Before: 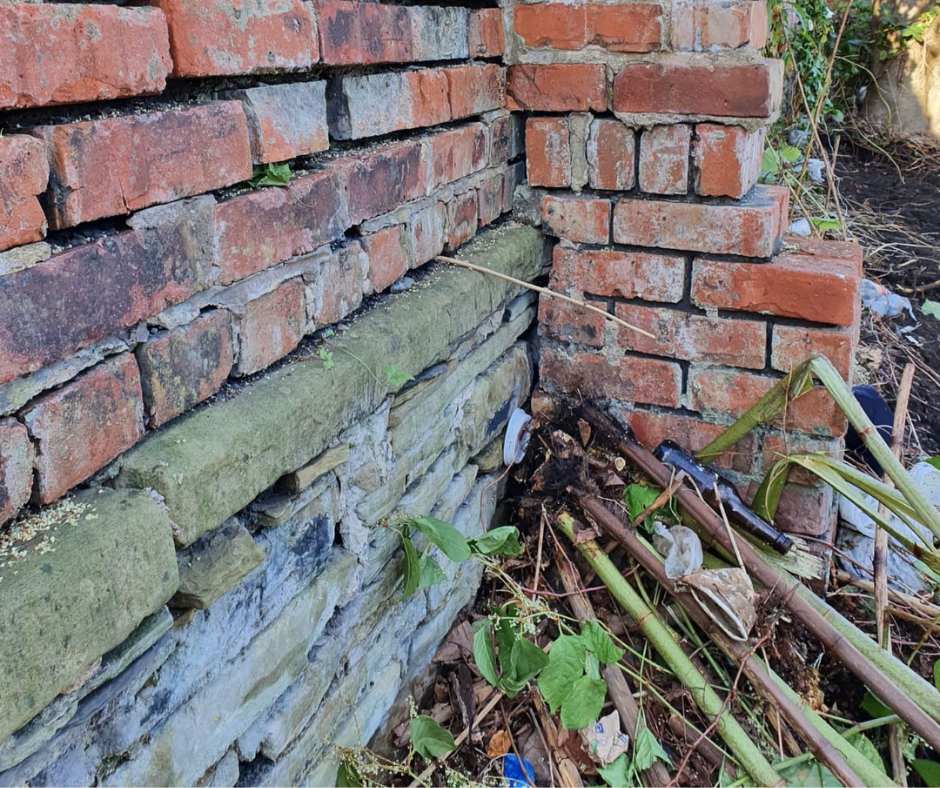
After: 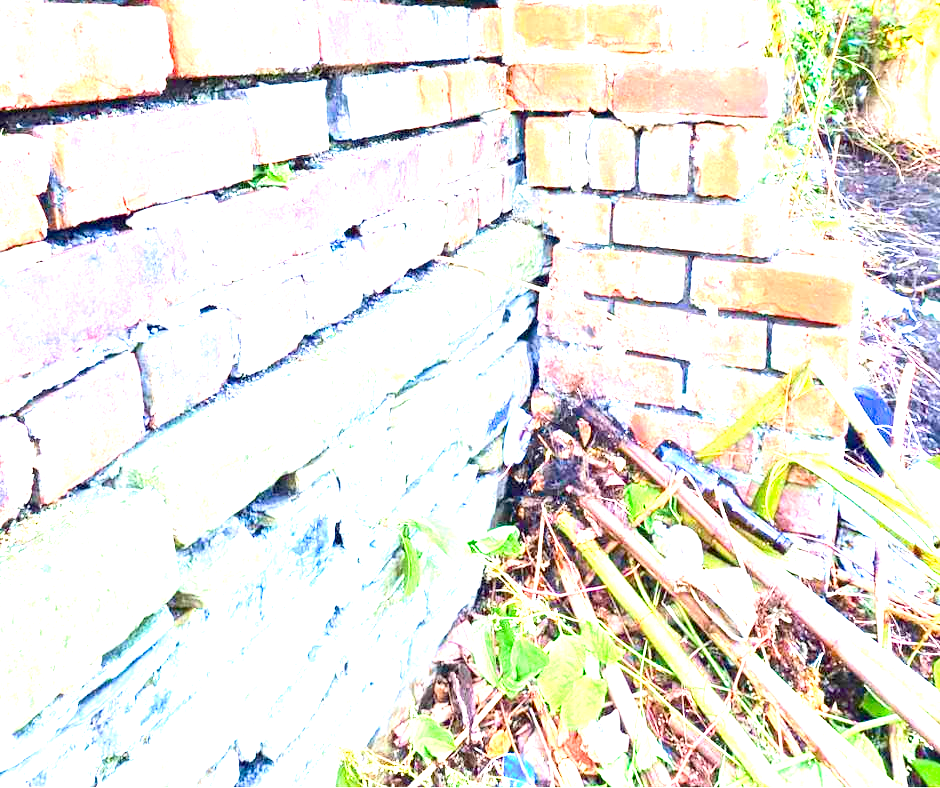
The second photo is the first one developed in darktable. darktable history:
exposure: exposure 3 EV, compensate highlight preservation false
contrast brightness saturation: contrast 0.2, brightness 0.16, saturation 0.22
velvia: strength 32%, mid-tones bias 0.2
